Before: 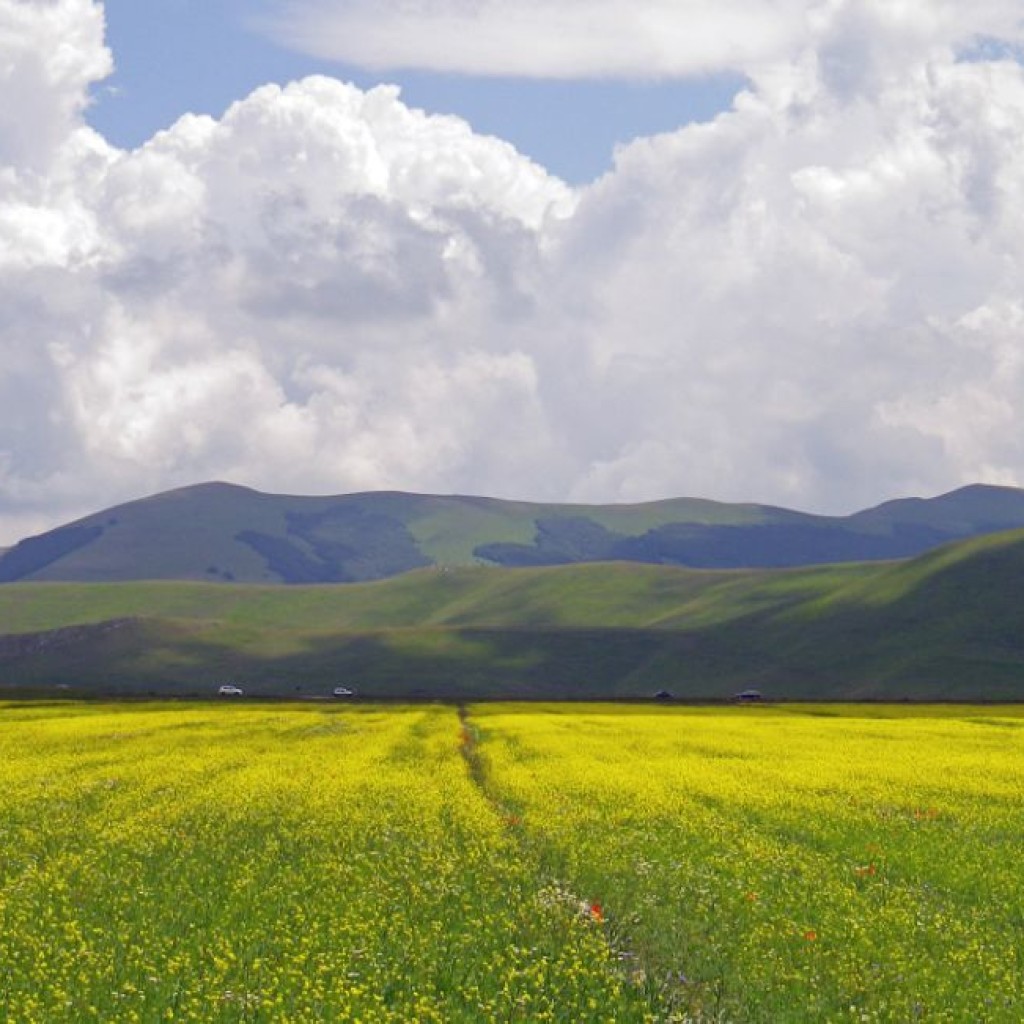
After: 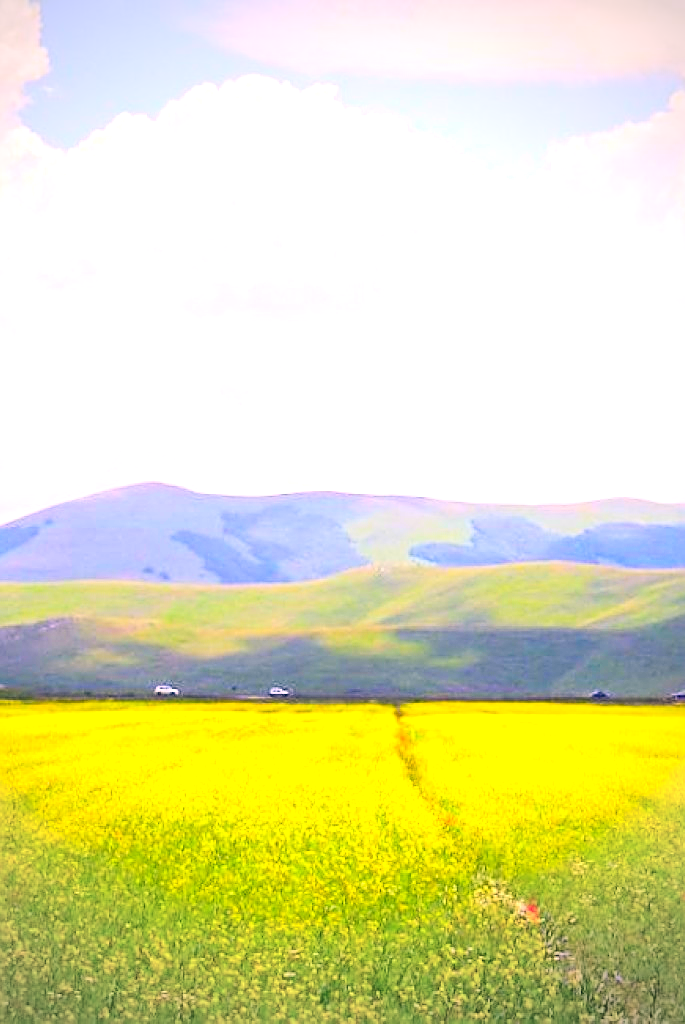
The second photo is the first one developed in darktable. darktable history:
contrast brightness saturation: contrast 0.243, brightness 0.25, saturation 0.382
sharpen: on, module defaults
exposure: black level correction 0.001, exposure 1.128 EV, compensate highlight preservation false
crop and rotate: left 6.273%, right 26.802%
vignetting: fall-off start 67.09%, center (-0.033, -0.035), width/height ratio 1.013
color balance rgb: power › hue 172.55°, highlights gain › chroma 2.466%, highlights gain › hue 37.13°, global offset › chroma 0.127%, global offset › hue 253.4°, perceptual saturation grading › global saturation 31.019%
tone equalizer: -8 EV -0.454 EV, -7 EV -0.418 EV, -6 EV -0.322 EV, -5 EV -0.211 EV, -3 EV 0.223 EV, -2 EV 0.351 EV, -1 EV 0.411 EV, +0 EV 0.392 EV, mask exposure compensation -0.498 EV
